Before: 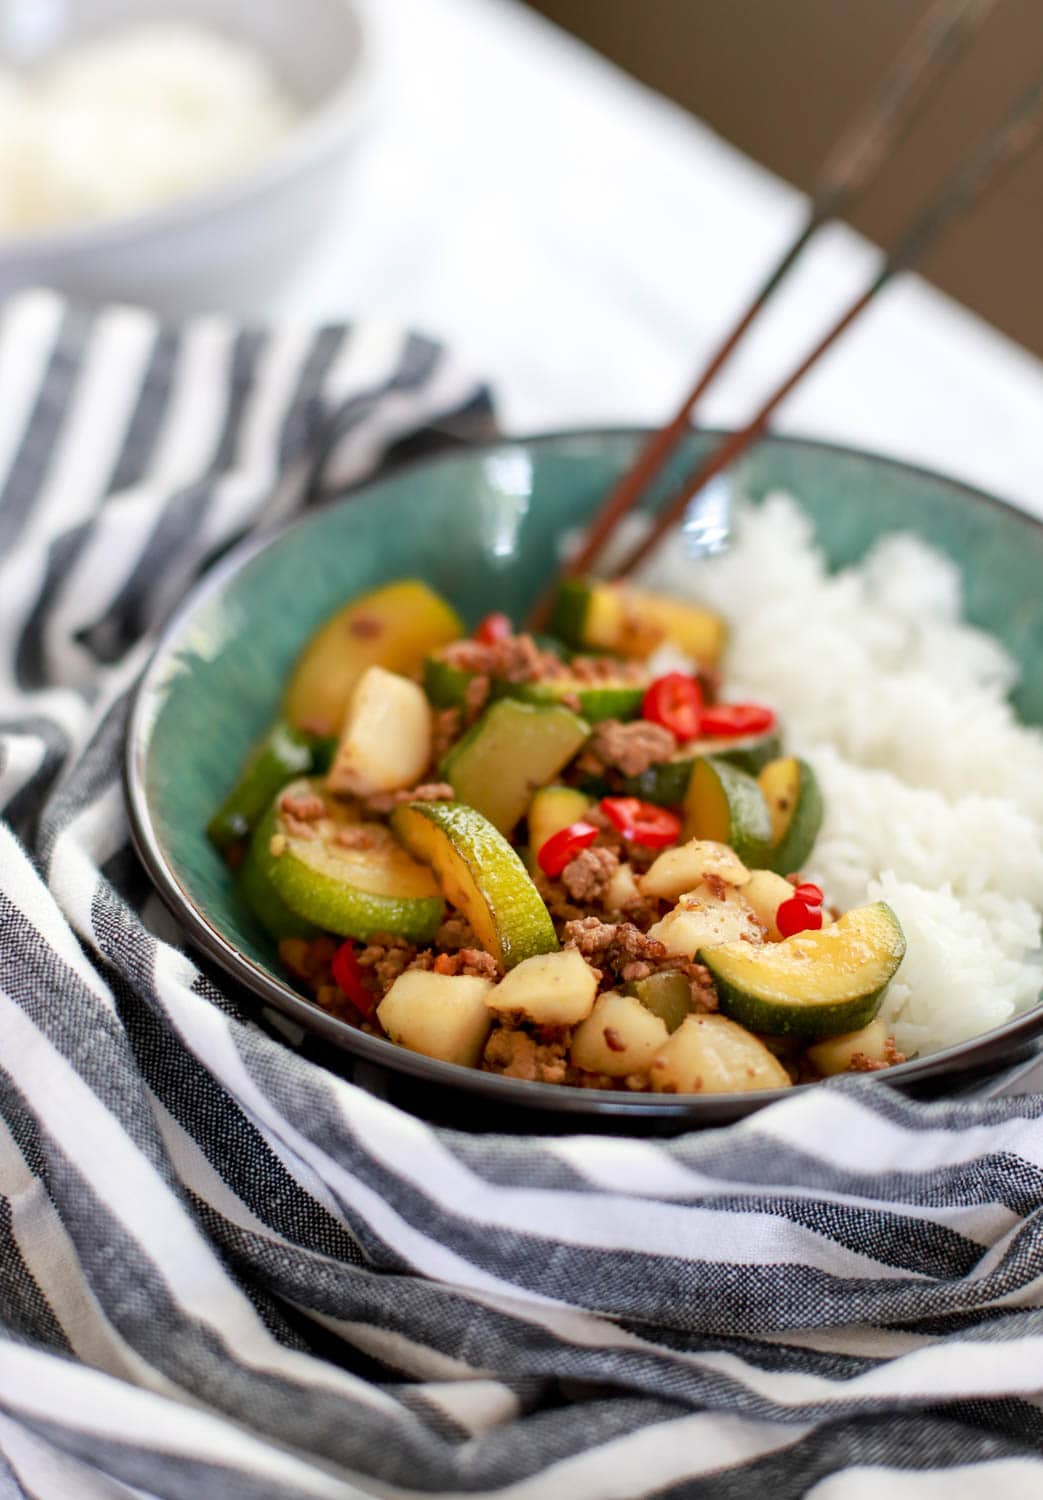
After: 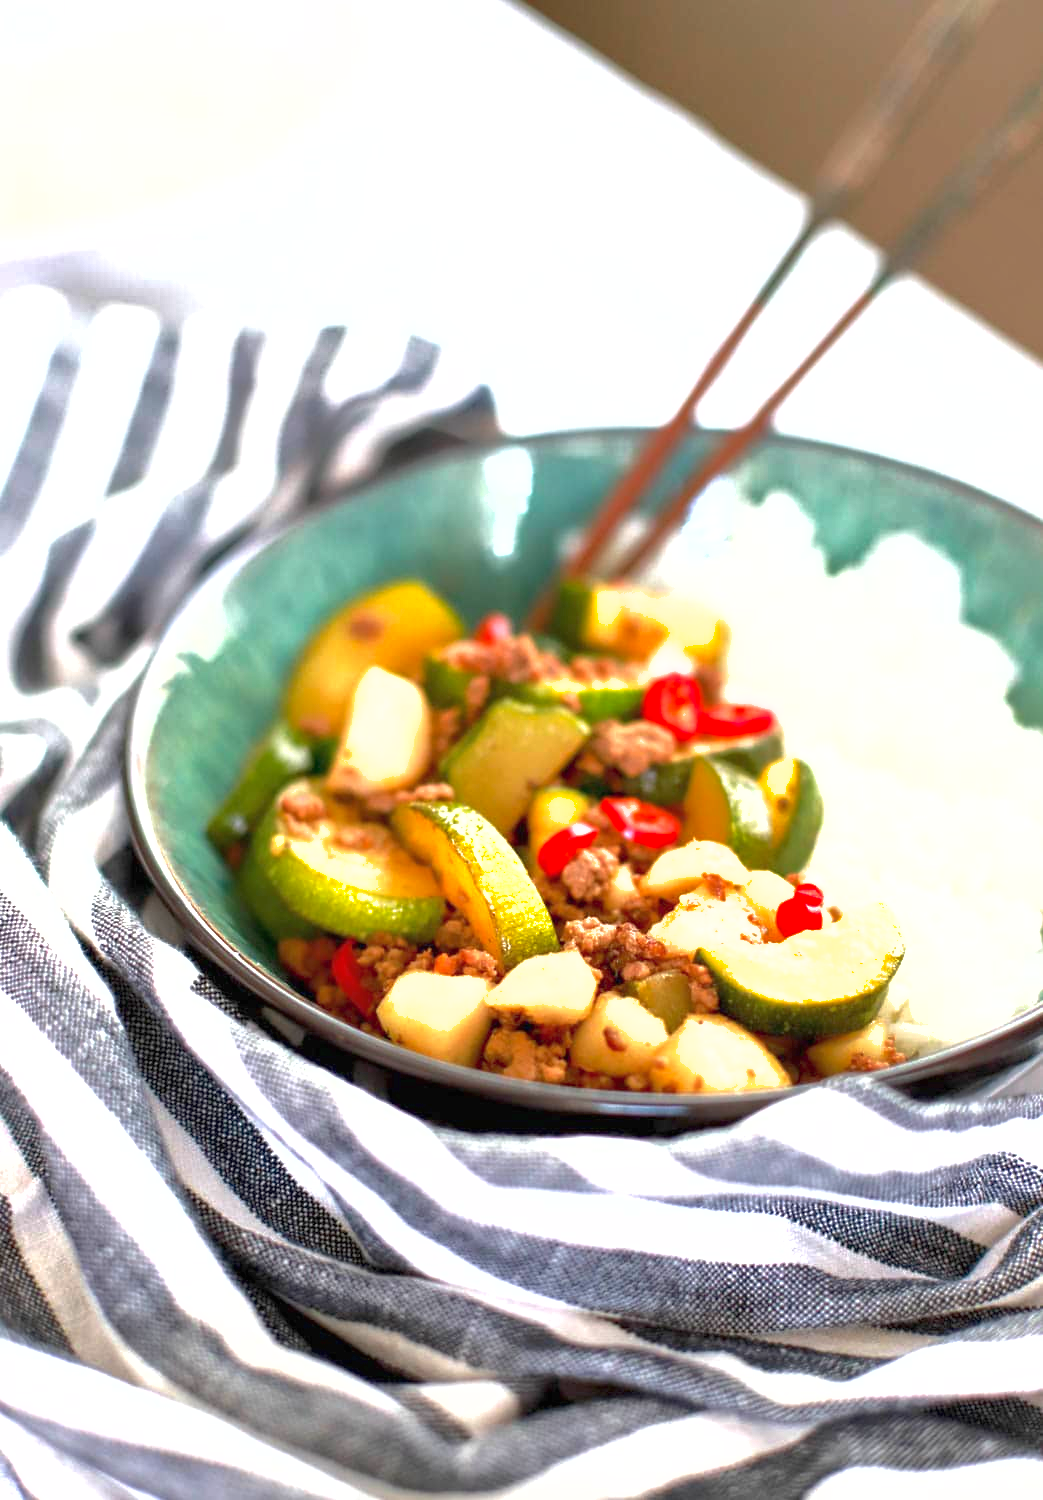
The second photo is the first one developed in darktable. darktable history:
exposure: black level correction 0, exposure 1.2 EV, compensate exposure bias true, compensate highlight preservation false
shadows and highlights: on, module defaults
